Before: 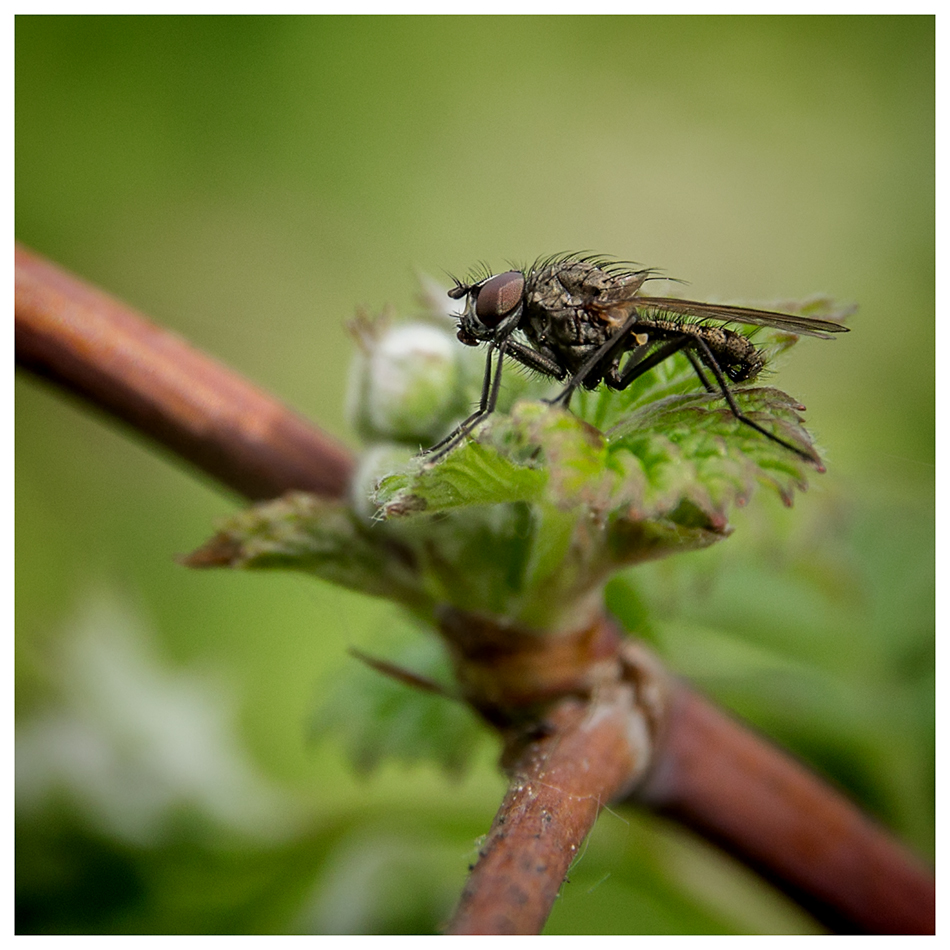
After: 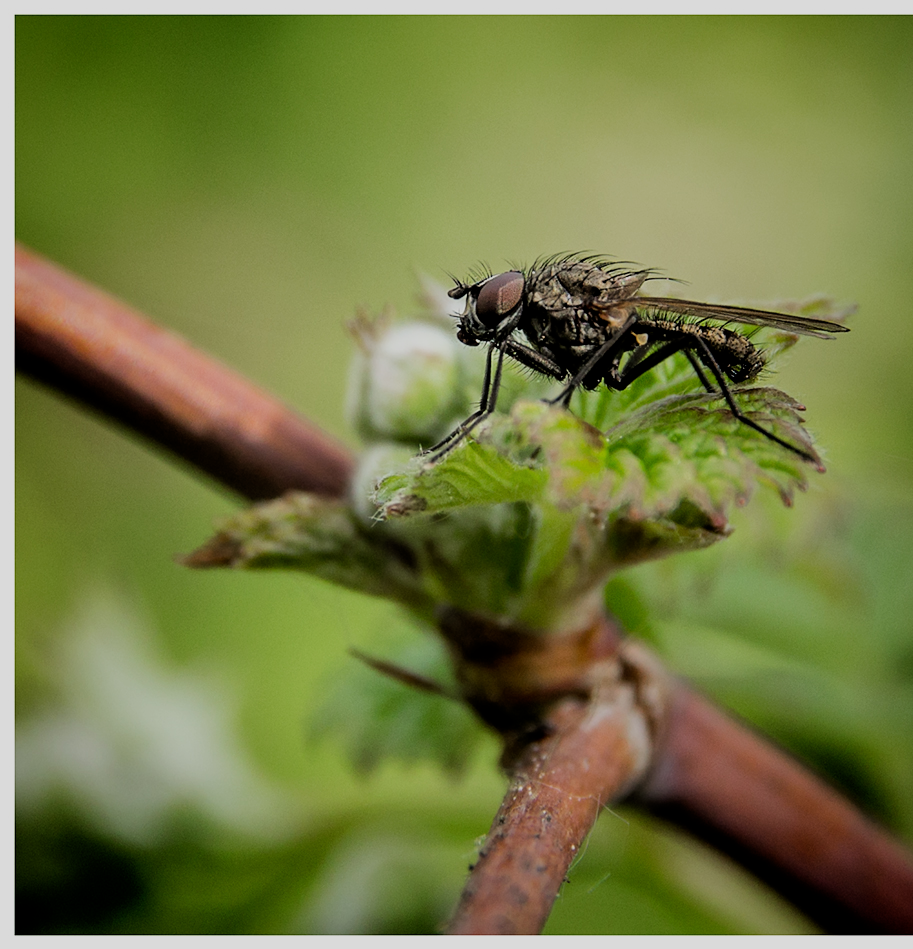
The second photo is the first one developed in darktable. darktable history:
filmic rgb: middle gray luminance 28.75%, black relative exposure -10.38 EV, white relative exposure 5.5 EV, target black luminance 0%, hardness 3.95, latitude 2.91%, contrast 1.126, highlights saturation mix 6.19%, shadows ↔ highlights balance 15.1%
crop: right 3.857%, bottom 0.048%
